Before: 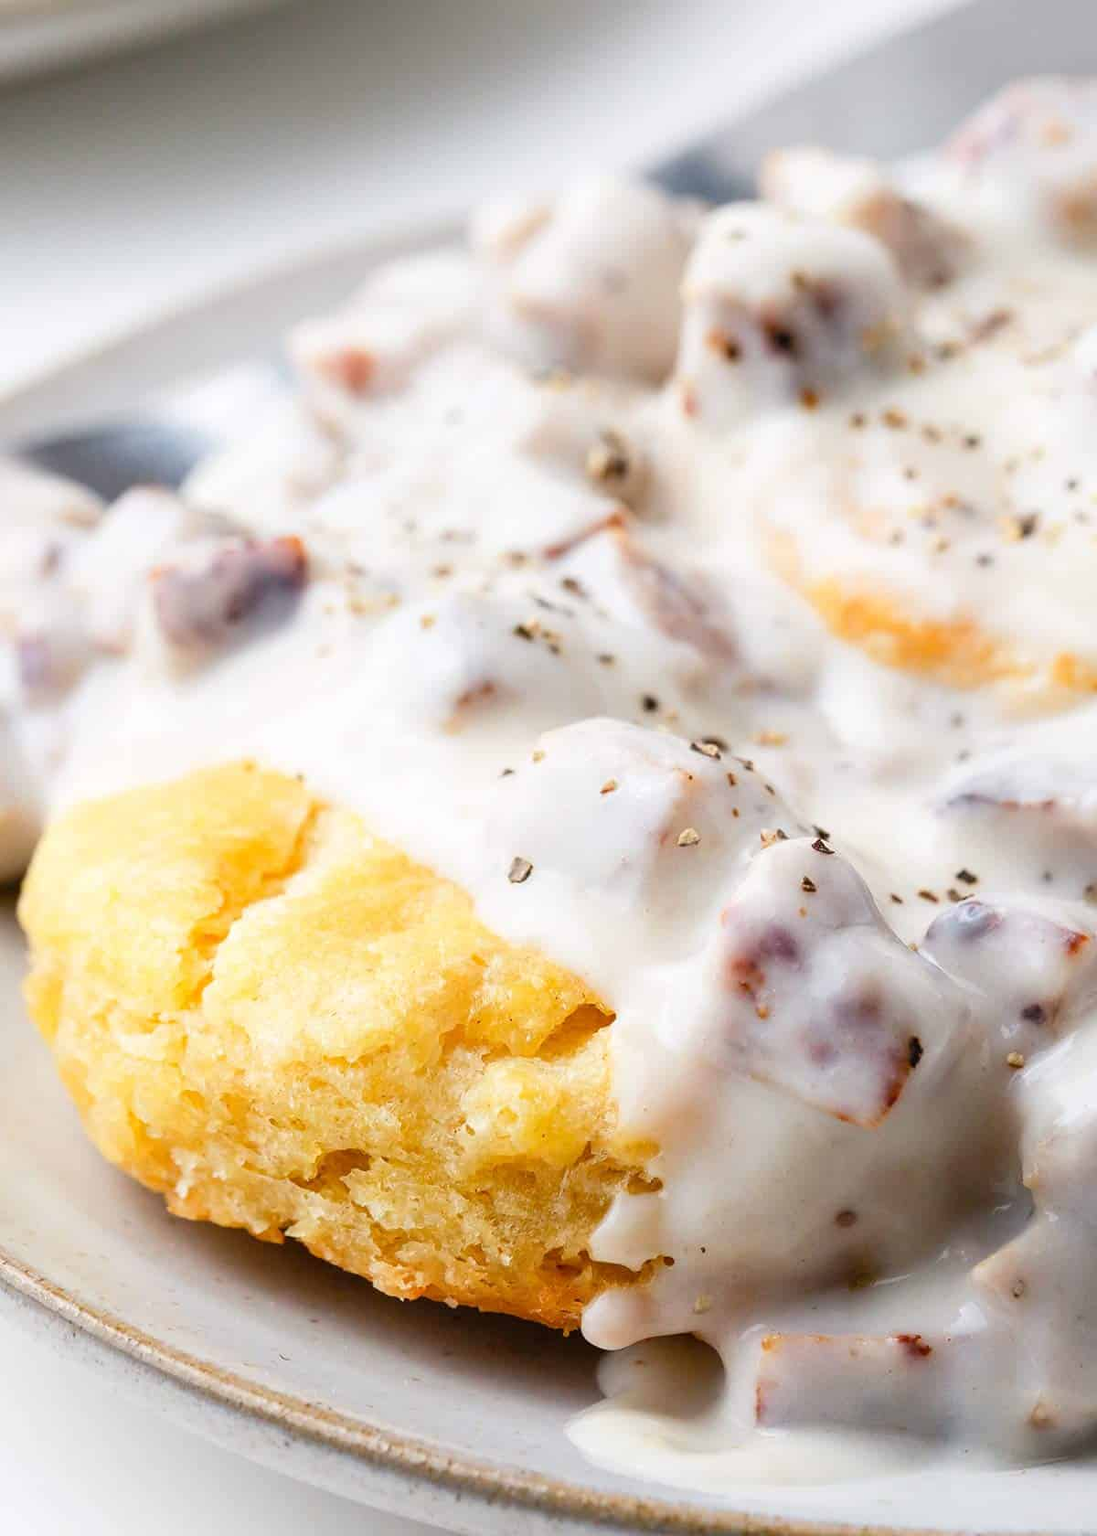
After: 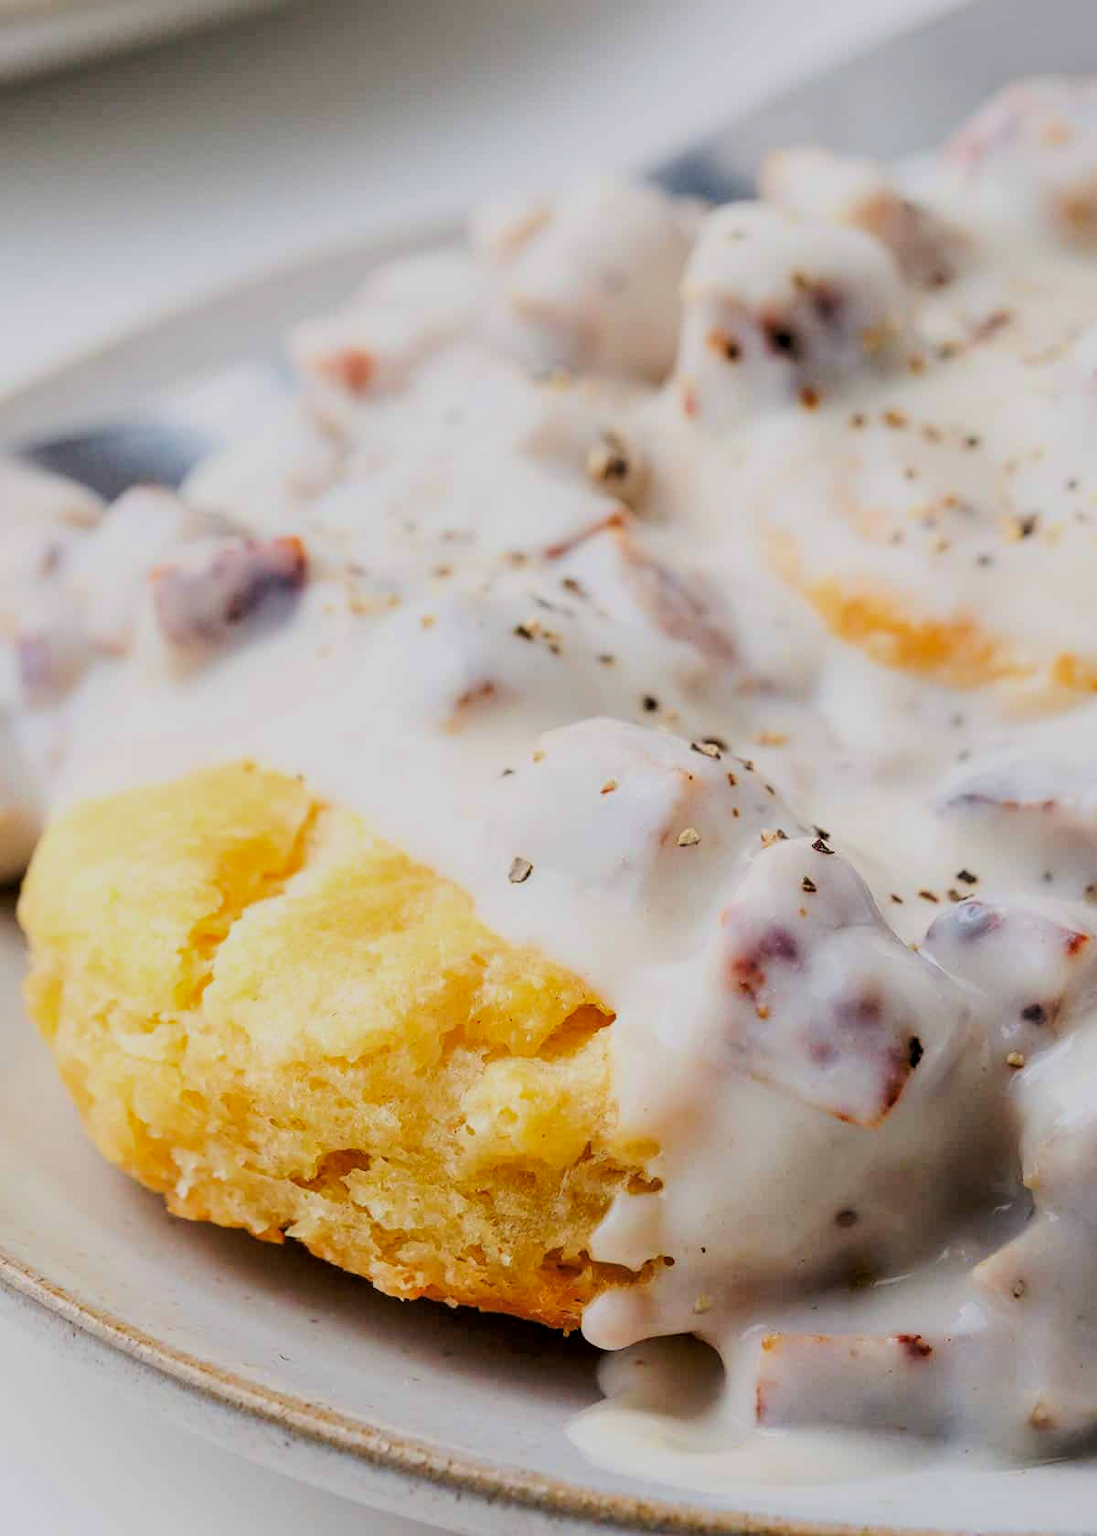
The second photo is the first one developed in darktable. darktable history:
local contrast: highlights 100%, shadows 100%, detail 120%, midtone range 0.2
tone curve: curves: ch0 [(0, 0) (0.003, 0.002) (0.011, 0.009) (0.025, 0.02) (0.044, 0.035) (0.069, 0.055) (0.1, 0.08) (0.136, 0.109) (0.177, 0.142) (0.224, 0.179) (0.277, 0.222) (0.335, 0.268) (0.399, 0.329) (0.468, 0.409) (0.543, 0.495) (0.623, 0.579) (0.709, 0.669) (0.801, 0.767) (0.898, 0.885) (1, 1)], preserve colors none
exposure: exposure 0.081 EV, compensate highlight preservation false
filmic rgb: black relative exposure -7.65 EV, white relative exposure 4.56 EV, hardness 3.61, color science v6 (2022)
